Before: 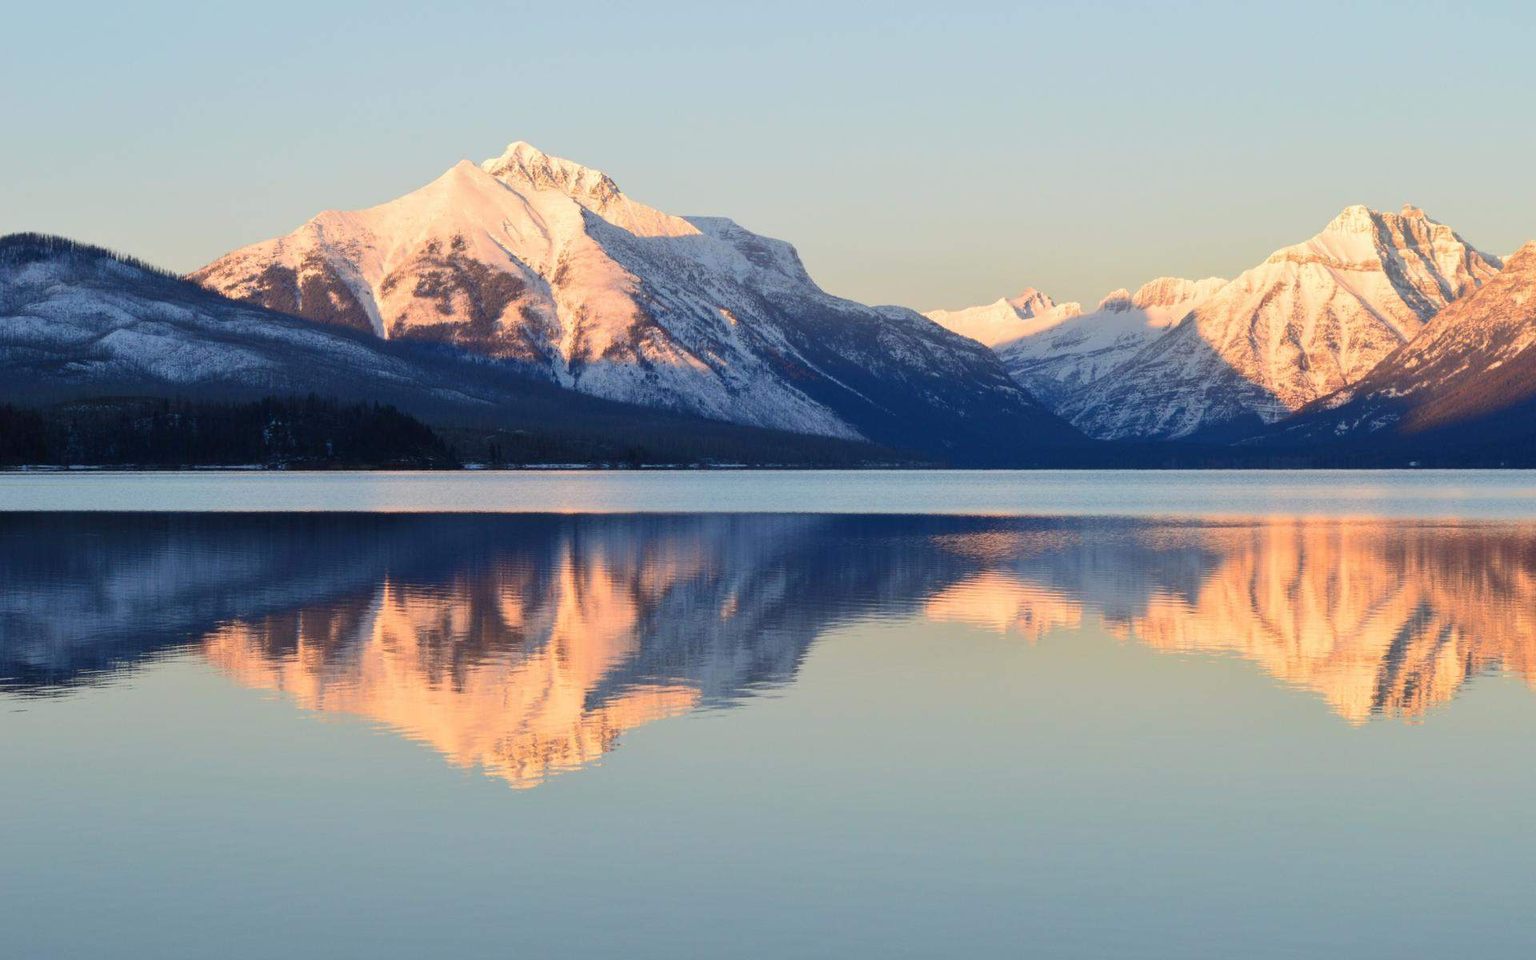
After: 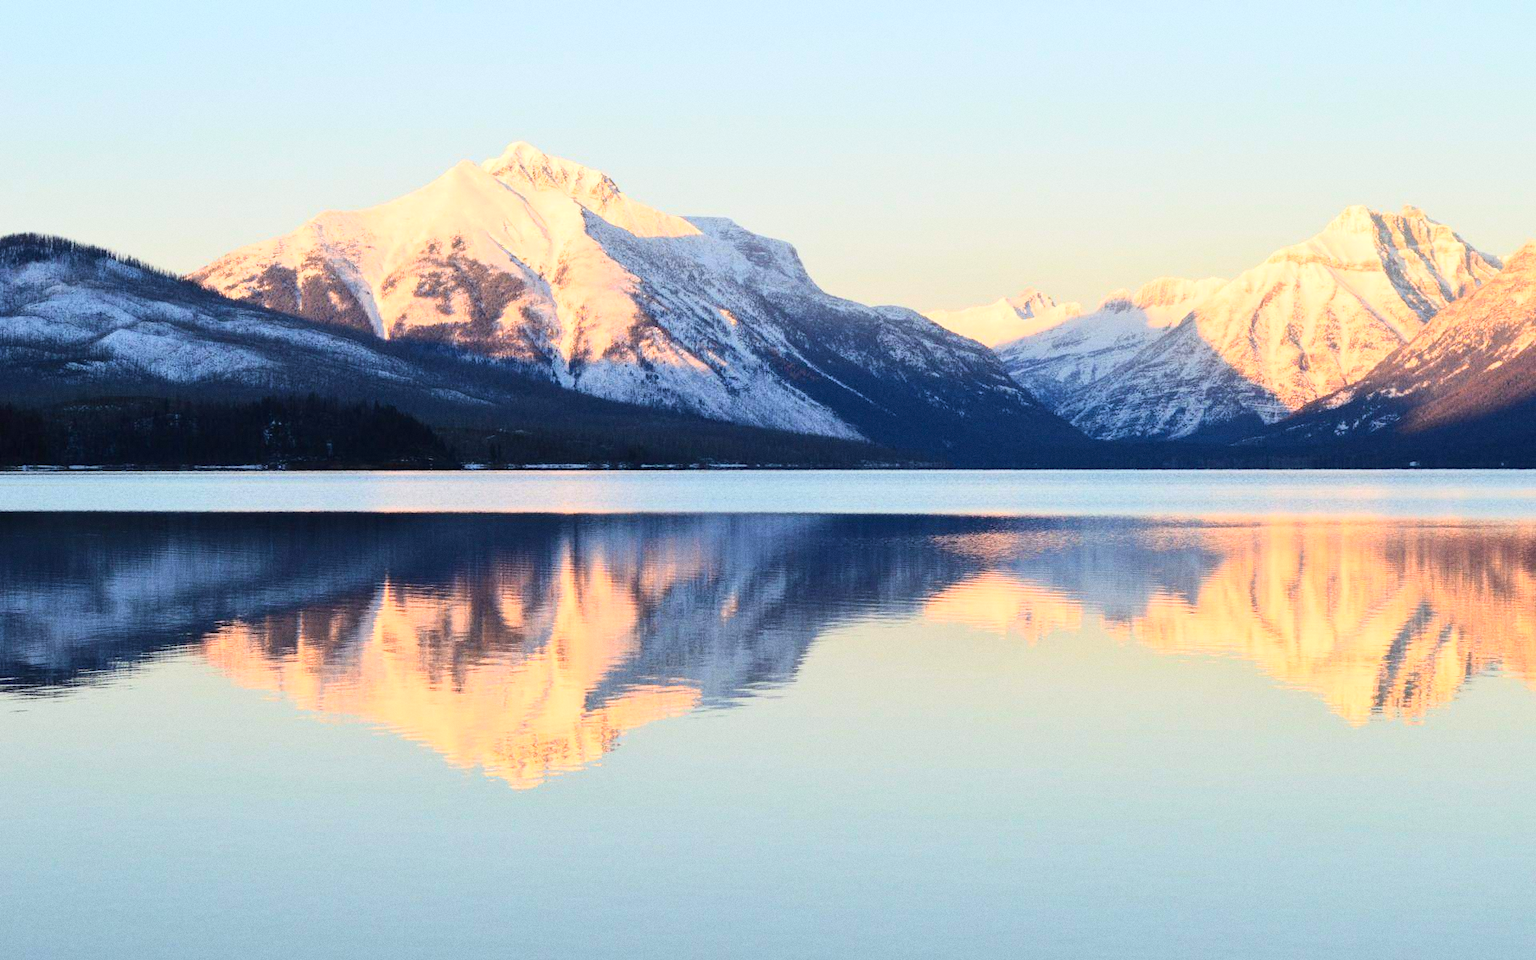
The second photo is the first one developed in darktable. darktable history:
base curve: curves: ch0 [(0, 0) (0.028, 0.03) (0.121, 0.232) (0.46, 0.748) (0.859, 0.968) (1, 1)]
grain: coarseness 0.09 ISO
